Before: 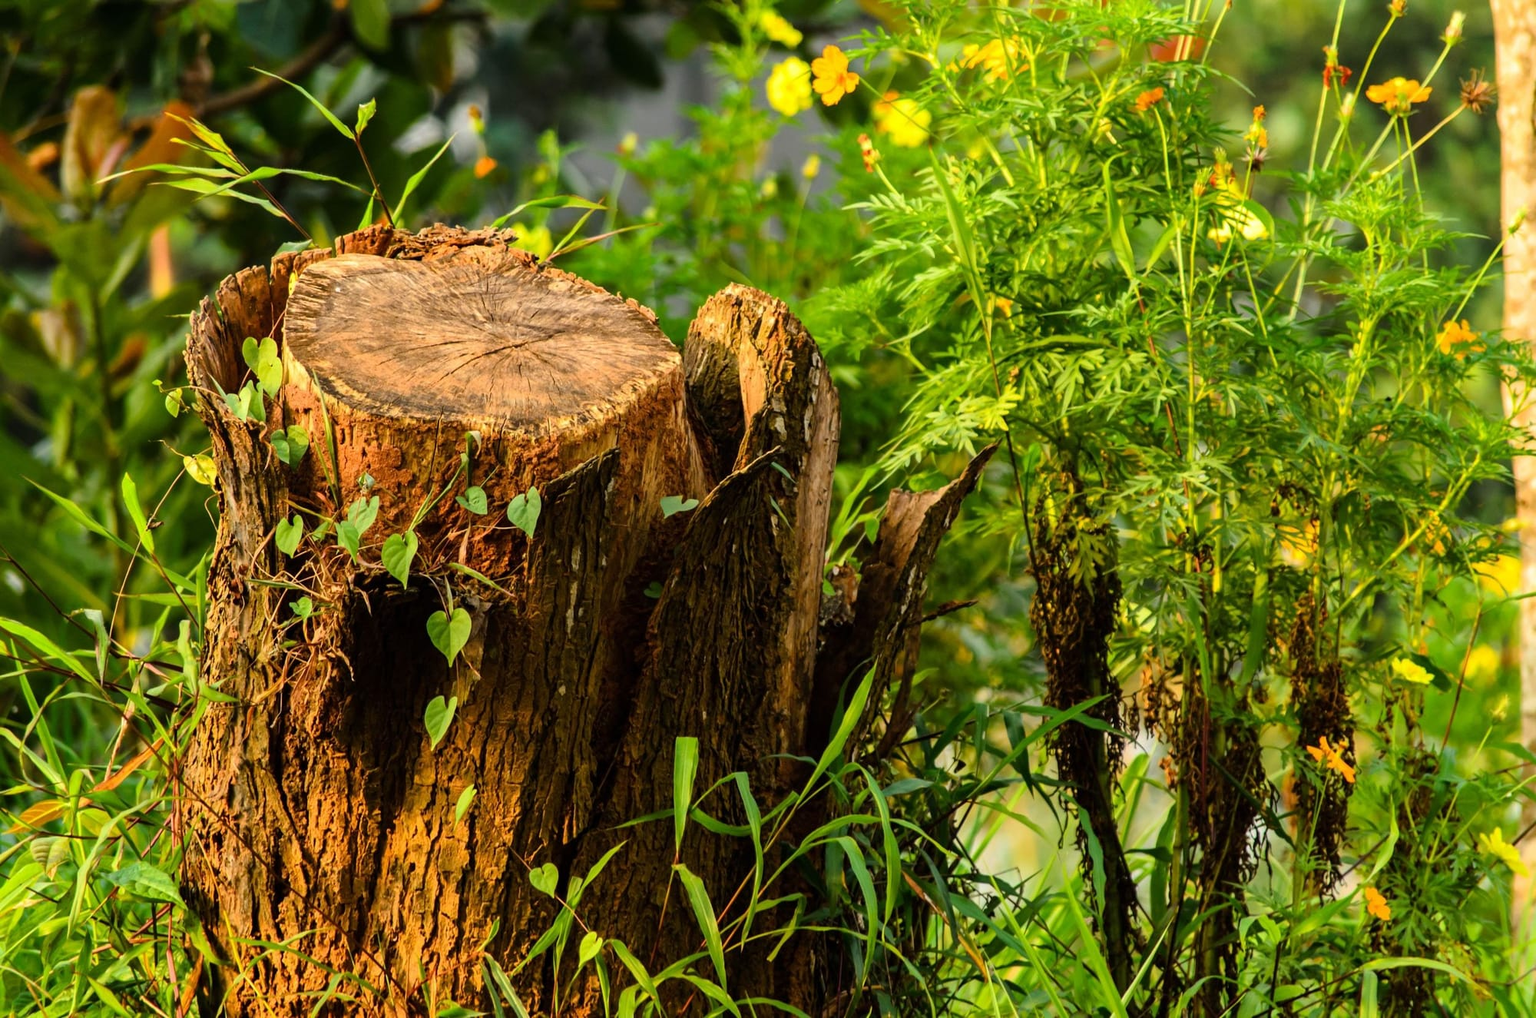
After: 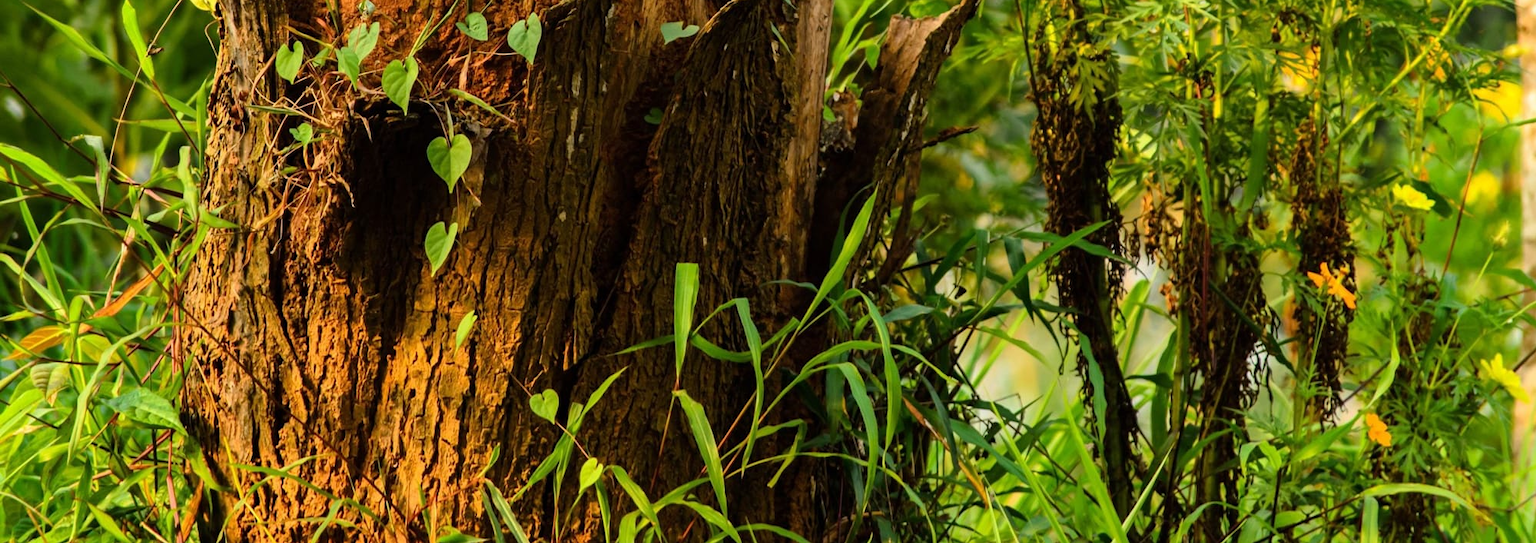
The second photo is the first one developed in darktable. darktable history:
crop and rotate: top 46.626%, right 0.05%
